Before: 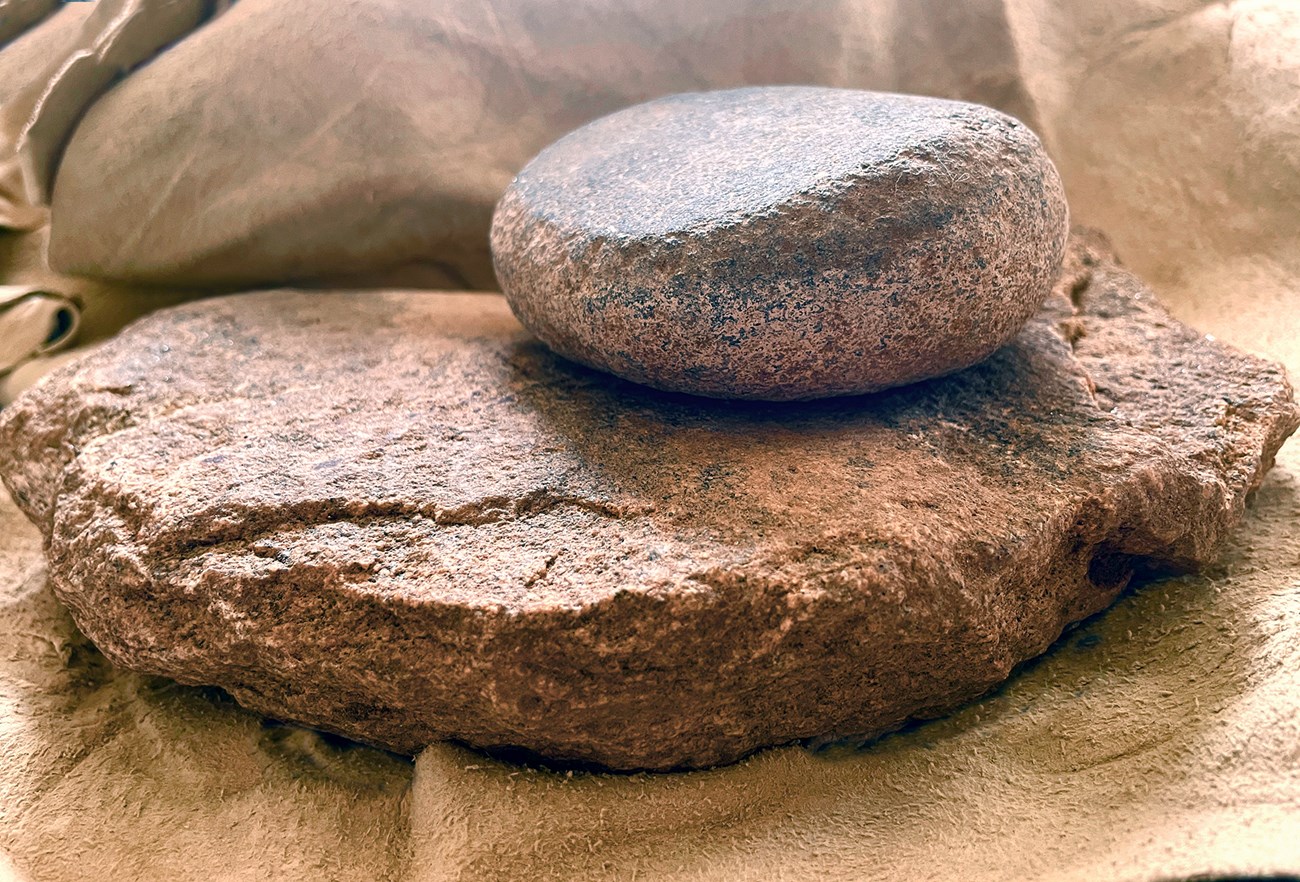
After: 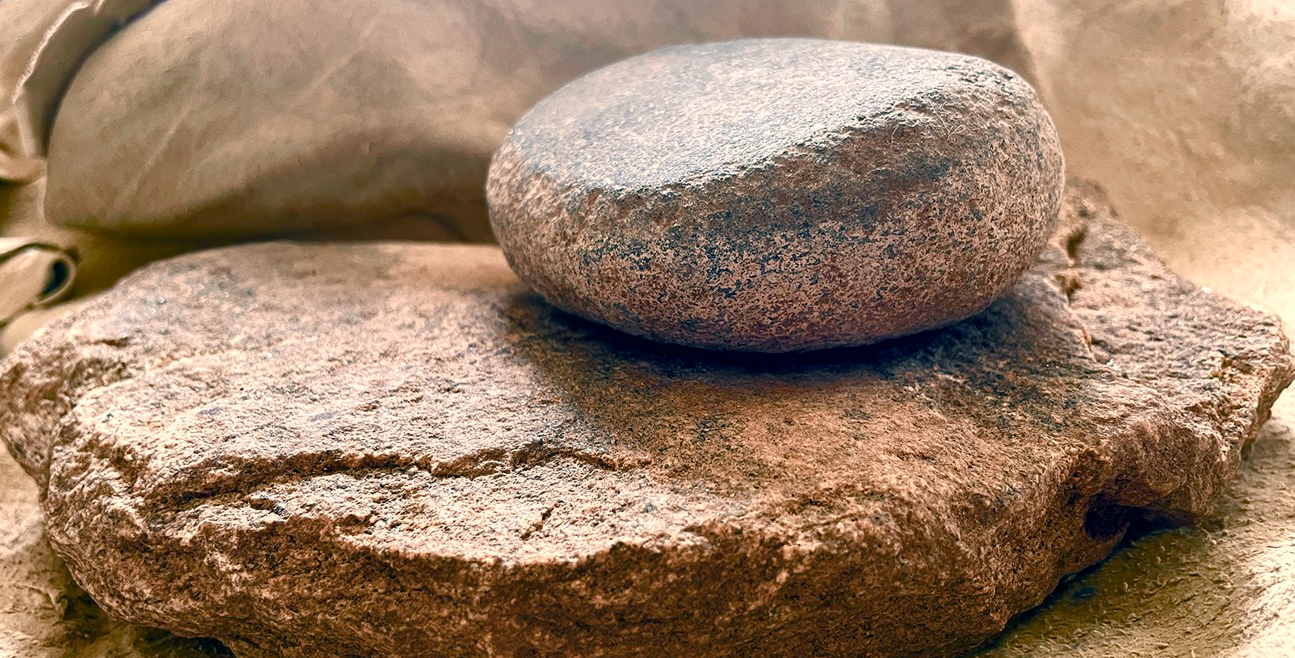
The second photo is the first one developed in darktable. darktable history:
color balance rgb: highlights gain › chroma 3.093%, highlights gain › hue 78.39°, perceptual saturation grading › global saturation 0.26%, perceptual saturation grading › highlights -19.842%, perceptual saturation grading › shadows 19.624%, saturation formula JzAzBz (2021)
crop: left 0.349%, top 5.549%, bottom 19.789%
